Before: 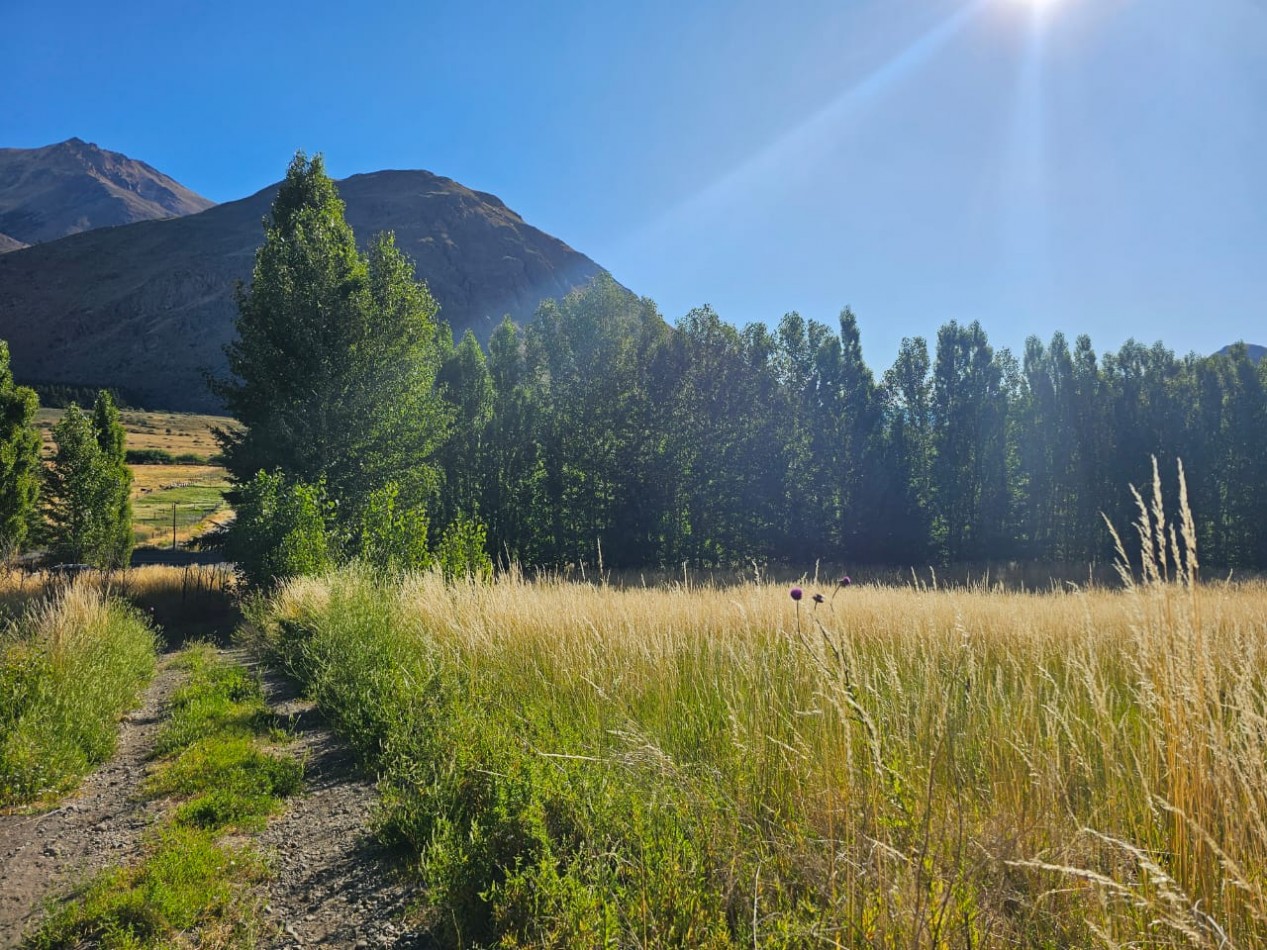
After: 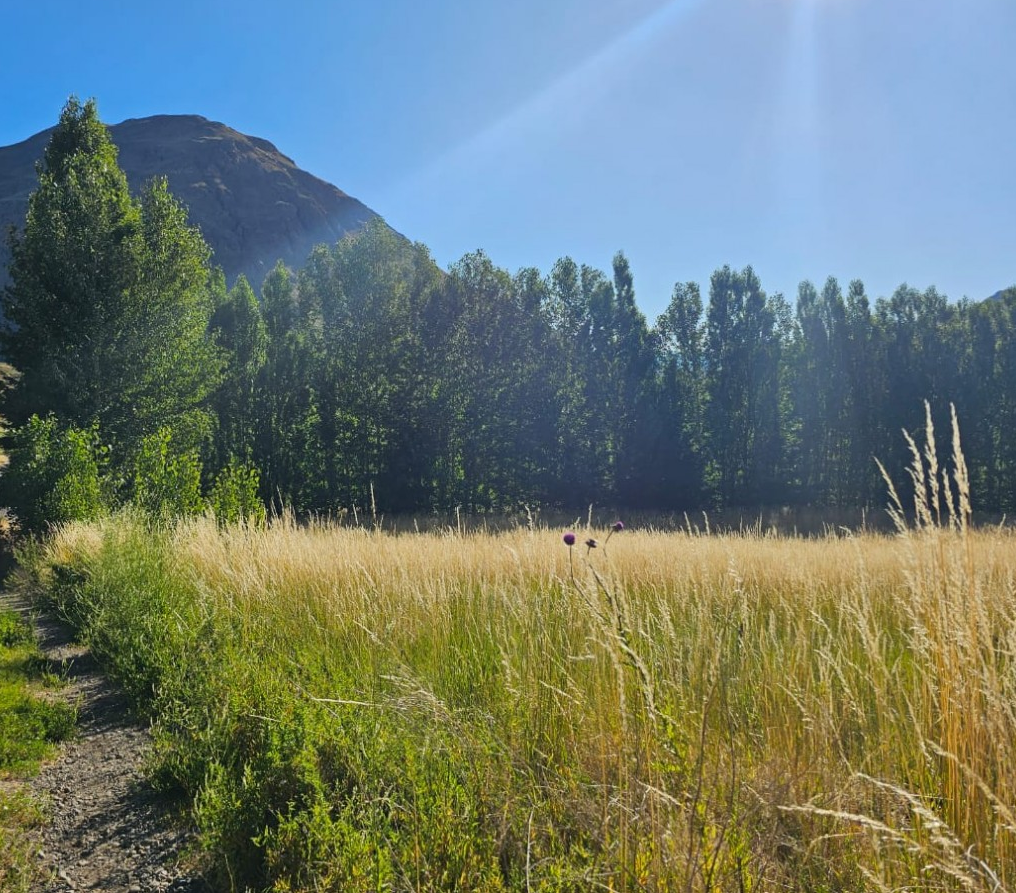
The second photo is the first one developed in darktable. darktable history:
crop and rotate: left 18.056%, top 5.924%, right 1.737%
